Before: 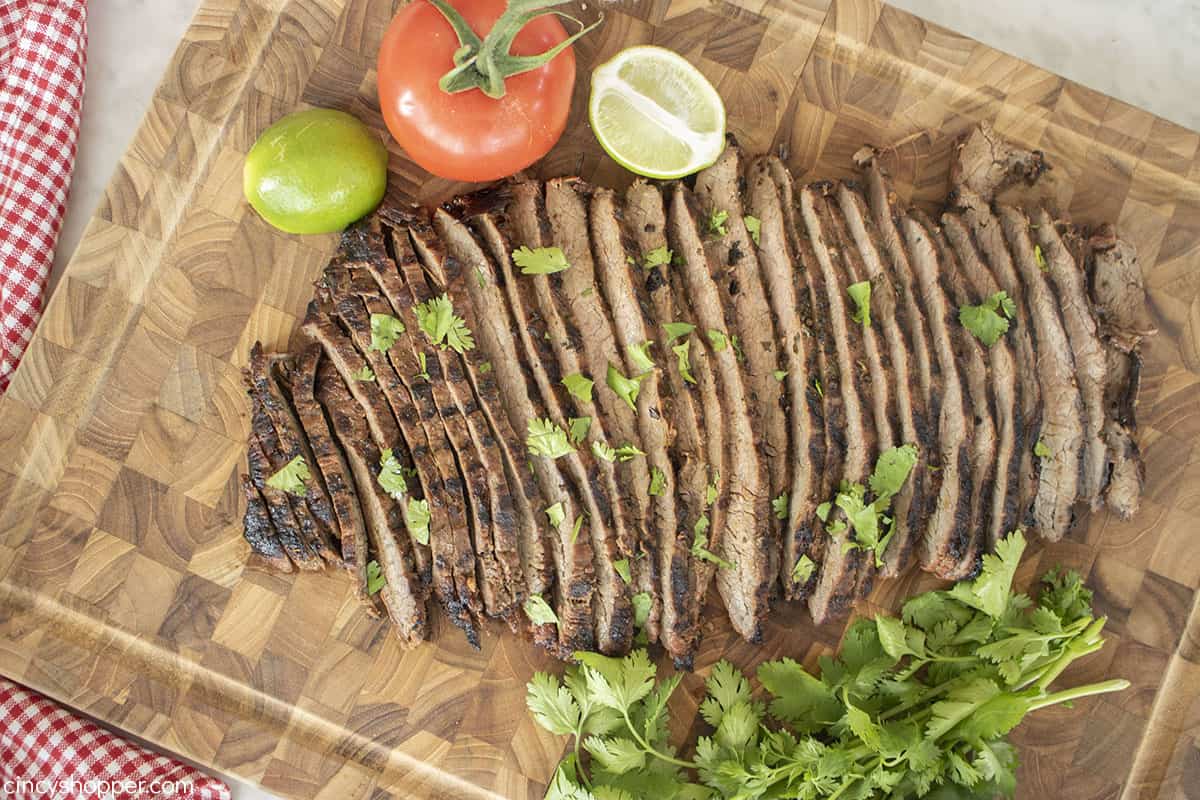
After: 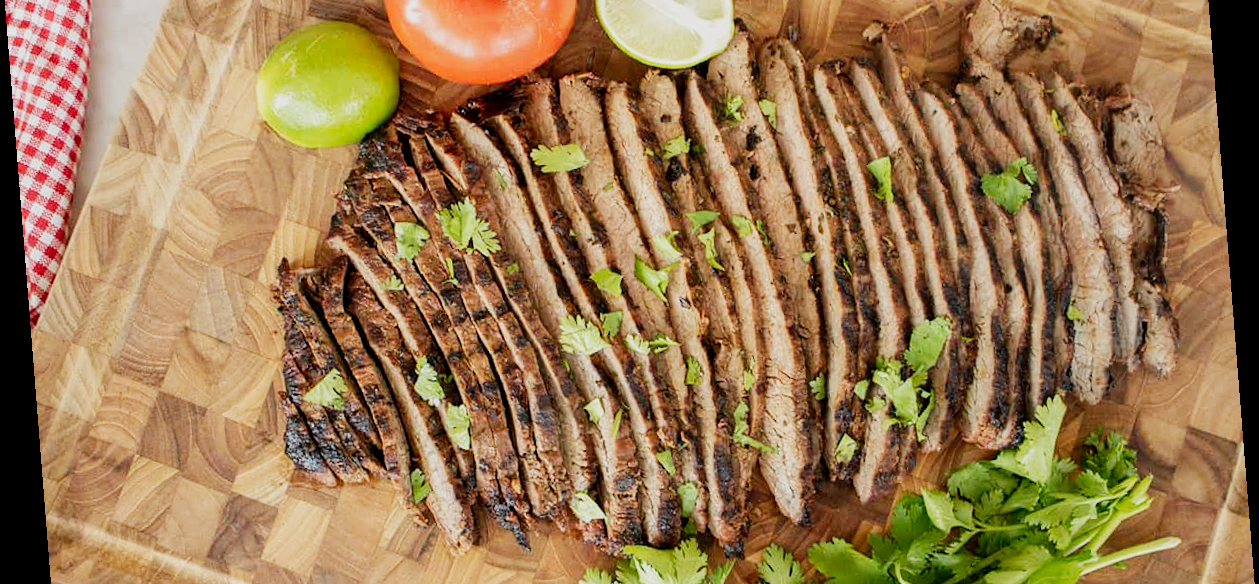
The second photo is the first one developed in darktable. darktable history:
crop: top 16.727%, bottom 16.727%
rotate and perspective: rotation -4.2°, shear 0.006, automatic cropping off
filmic rgb: black relative exposure -16 EV, white relative exposure 5.31 EV, hardness 5.9, contrast 1.25, preserve chrominance no, color science v5 (2021)
